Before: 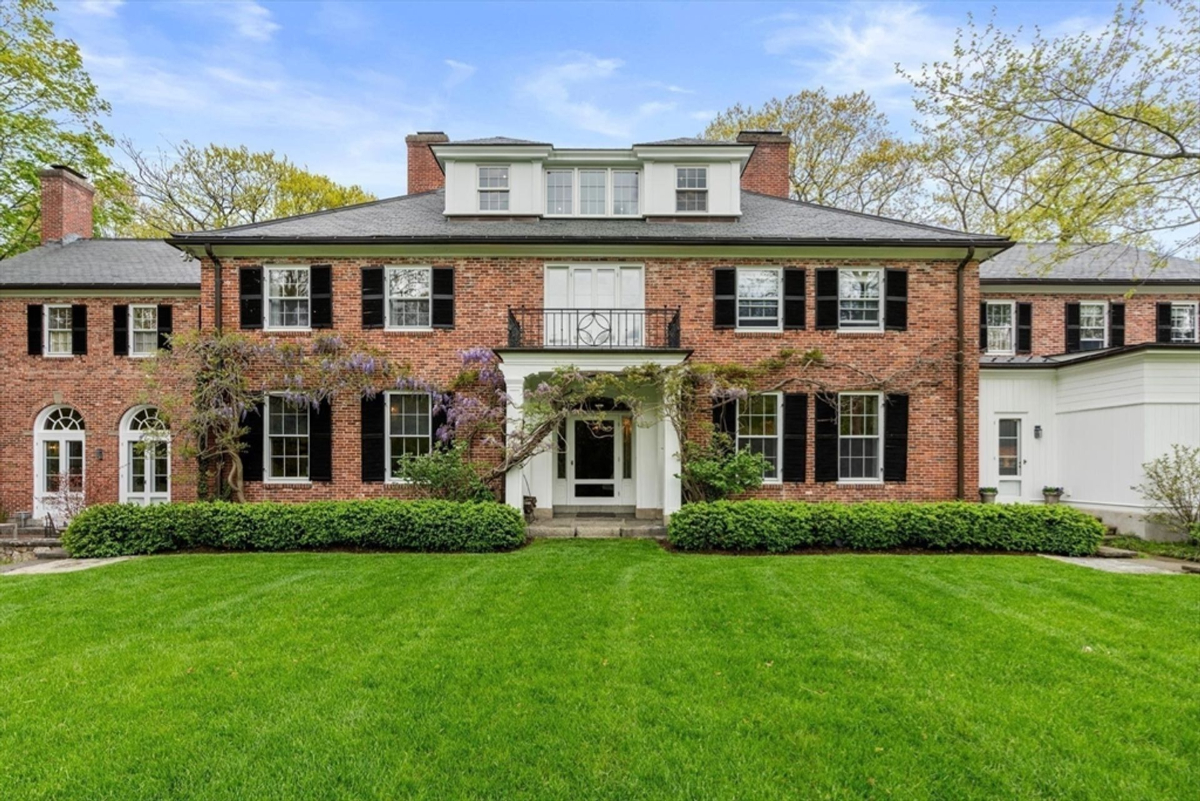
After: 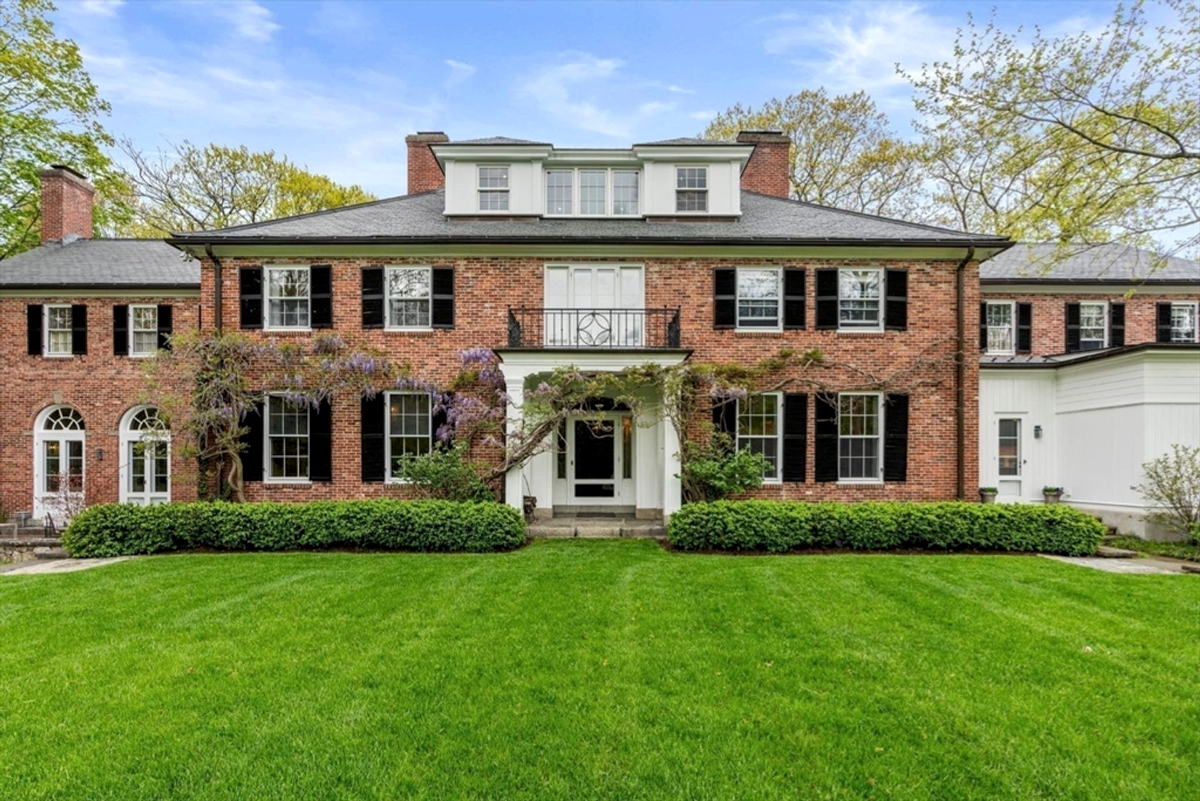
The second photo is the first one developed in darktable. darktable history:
local contrast: highlights 100%, shadows 103%, detail 120%, midtone range 0.2
tone equalizer: on, module defaults
